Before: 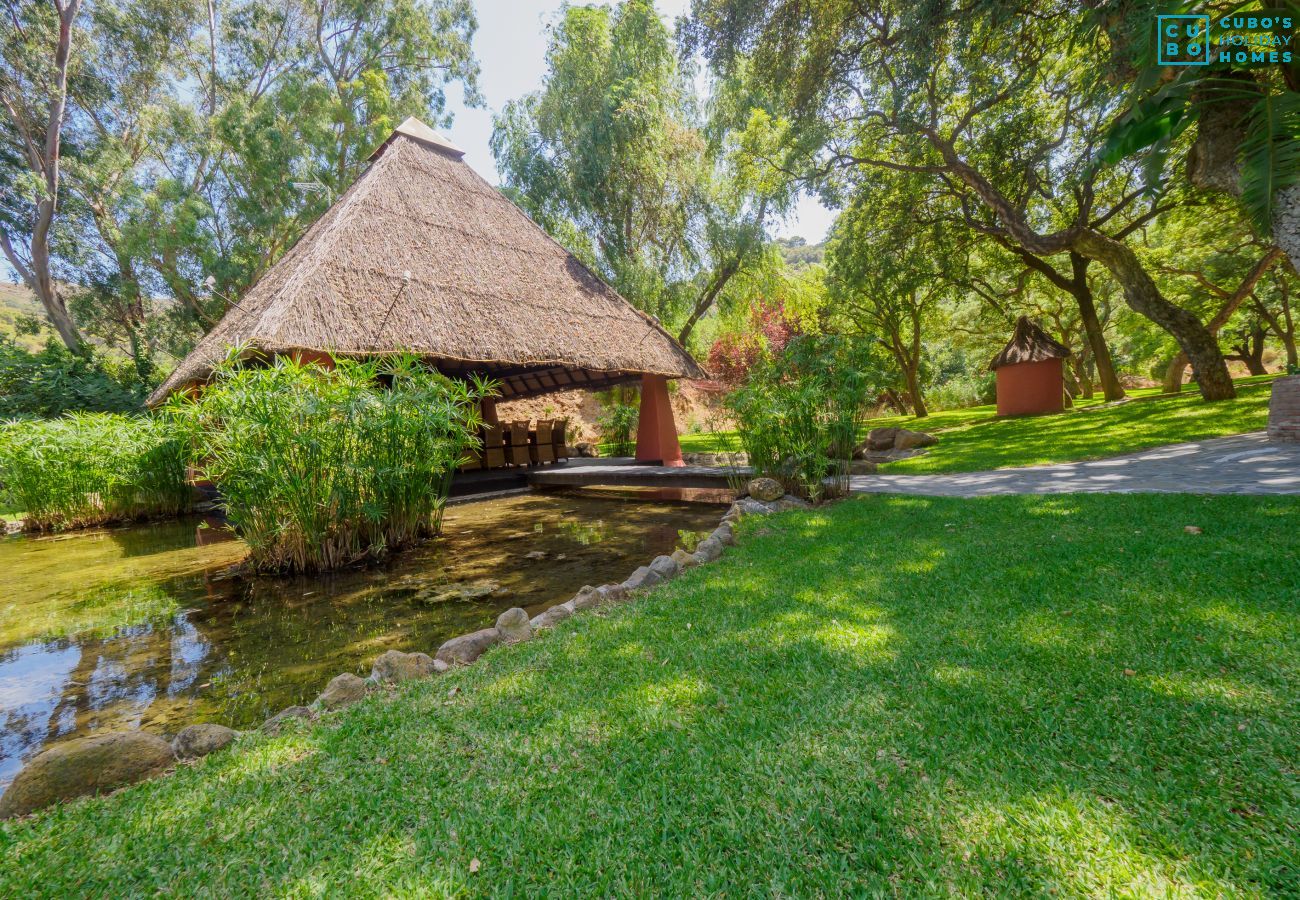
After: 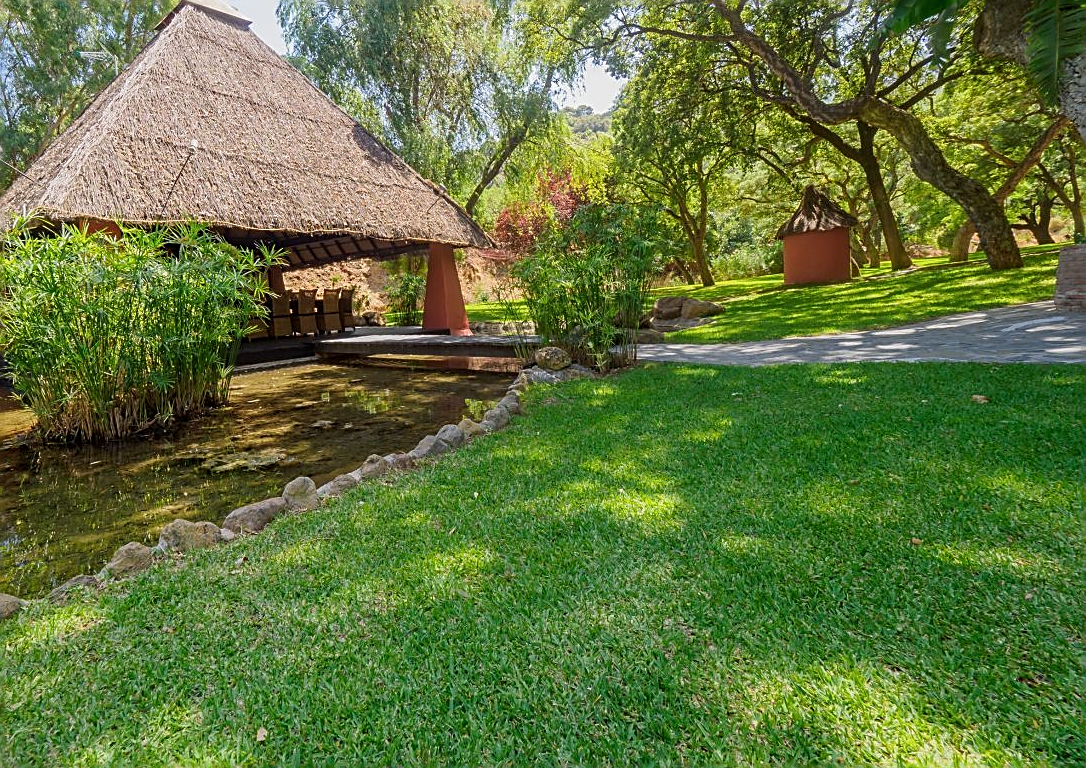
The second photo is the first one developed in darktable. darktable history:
crop: left 16.398%, top 14.653%
sharpen: amount 0.748
